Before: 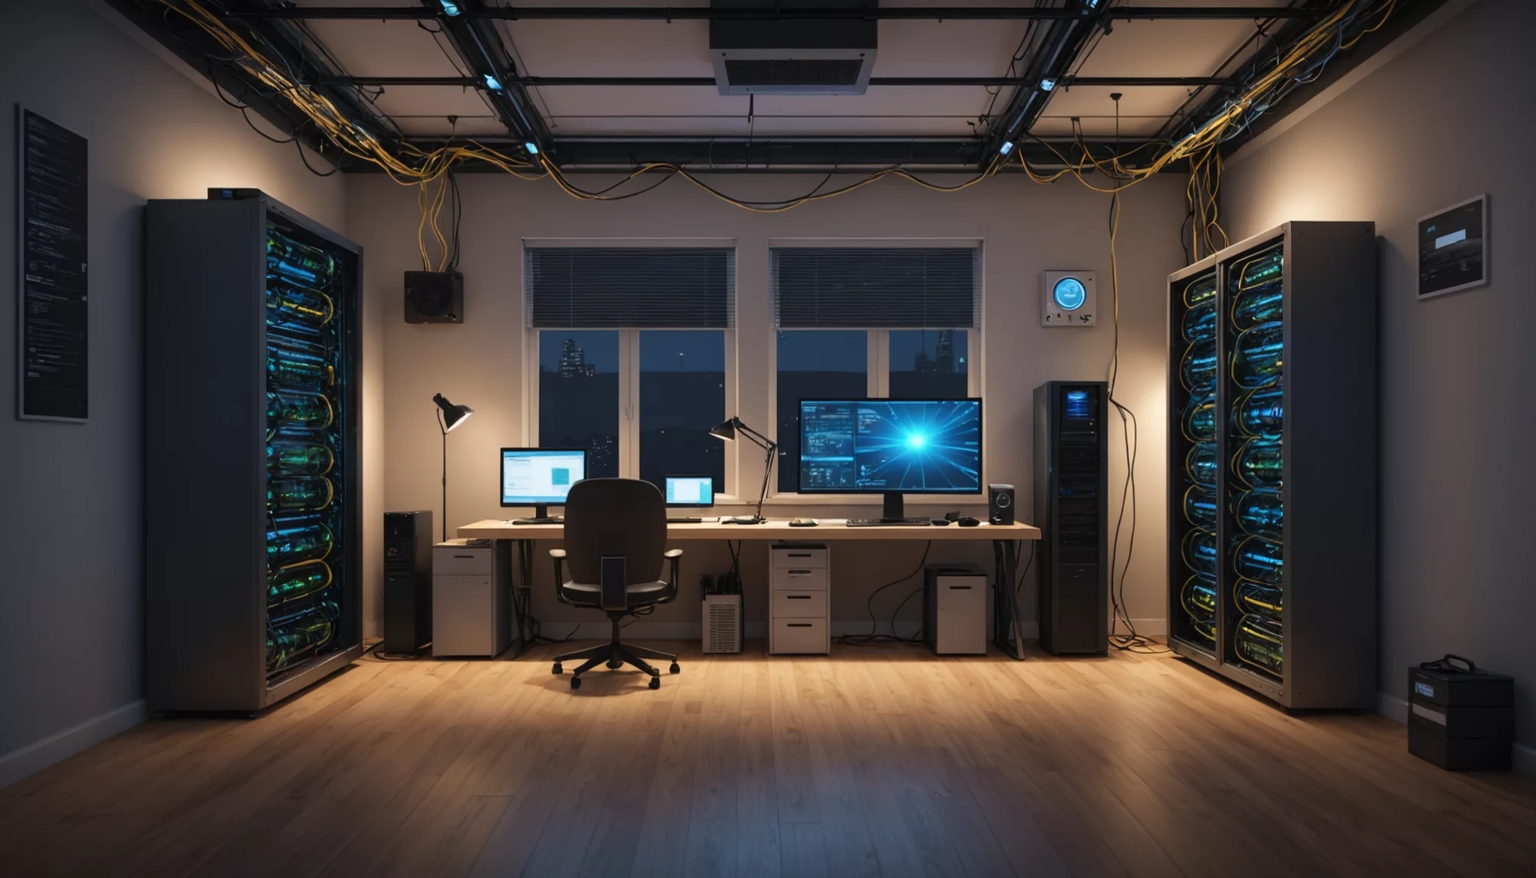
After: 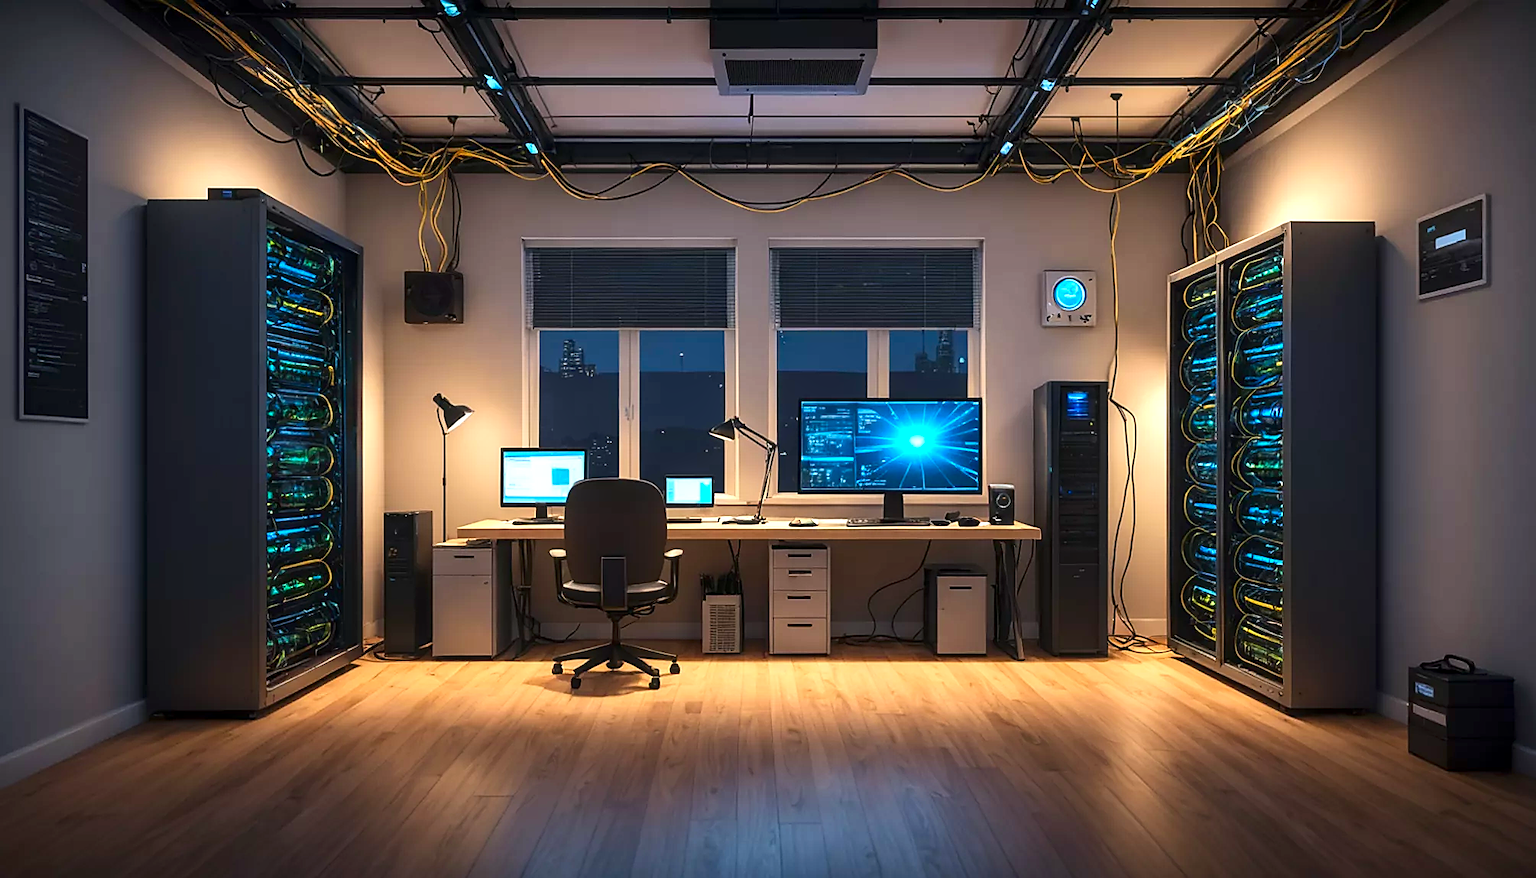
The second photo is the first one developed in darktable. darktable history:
contrast brightness saturation: contrast 0.161, saturation 0.327
local contrast: on, module defaults
exposure: black level correction 0, exposure 0.694 EV, compensate highlight preservation false
sharpen: radius 1.373, amount 1.246, threshold 0.651
